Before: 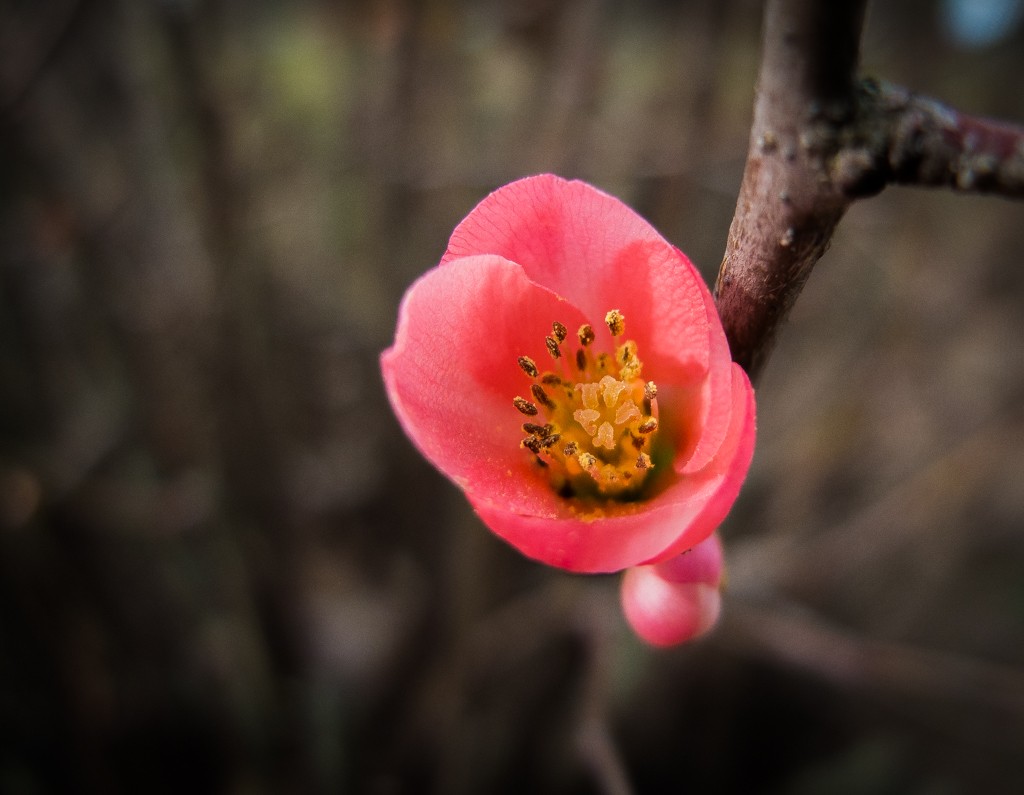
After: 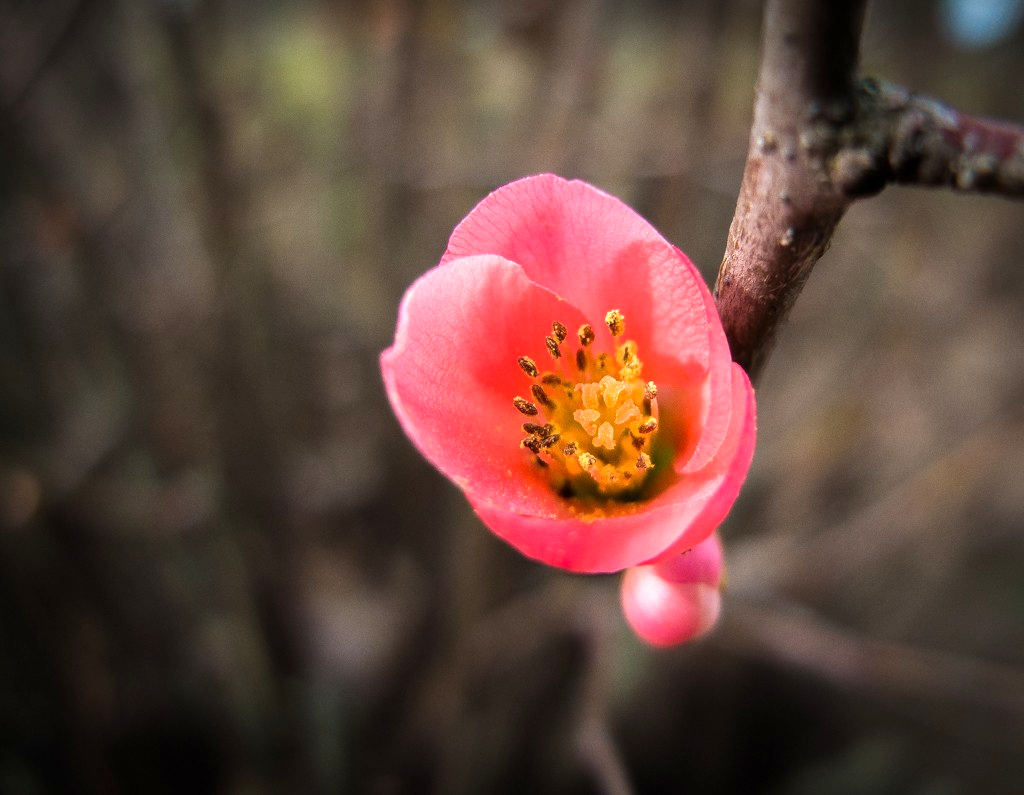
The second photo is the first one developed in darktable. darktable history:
exposure: exposure 0.672 EV, compensate highlight preservation false
